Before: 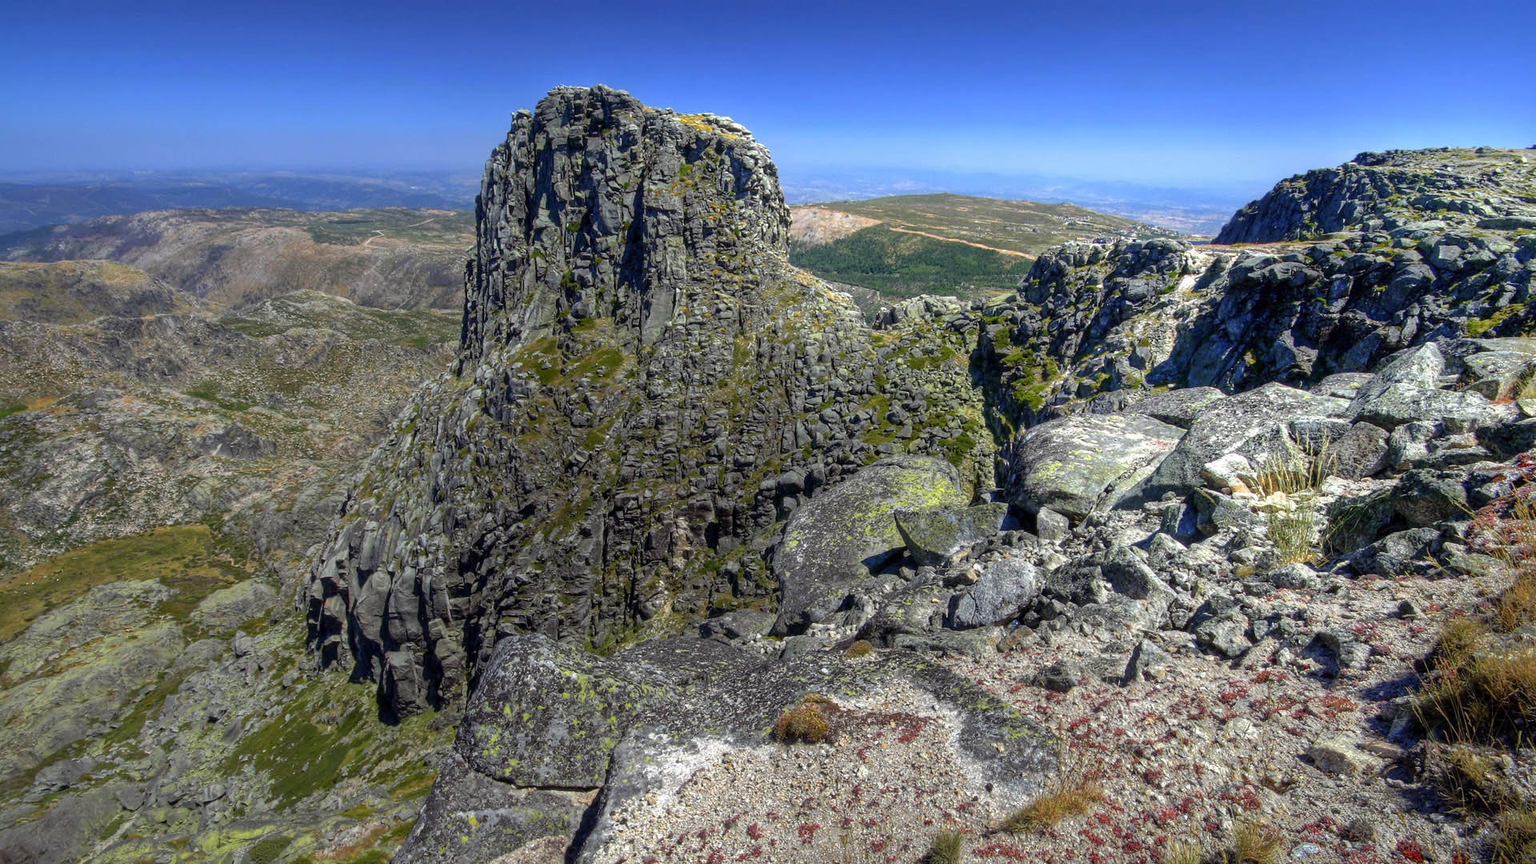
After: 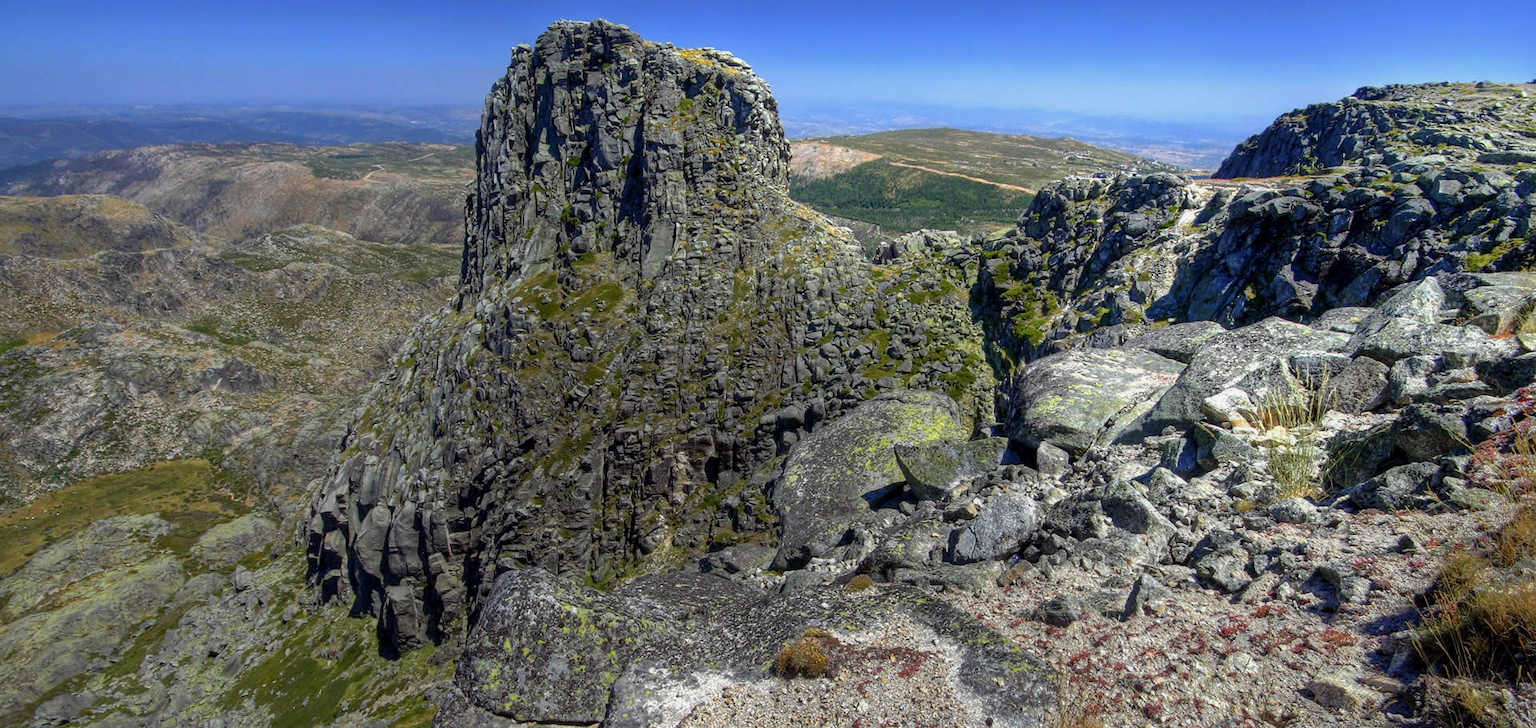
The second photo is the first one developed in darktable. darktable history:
exposure: black level correction 0.001, exposure -0.123 EV, compensate highlight preservation false
crop: top 7.625%, bottom 8.069%
